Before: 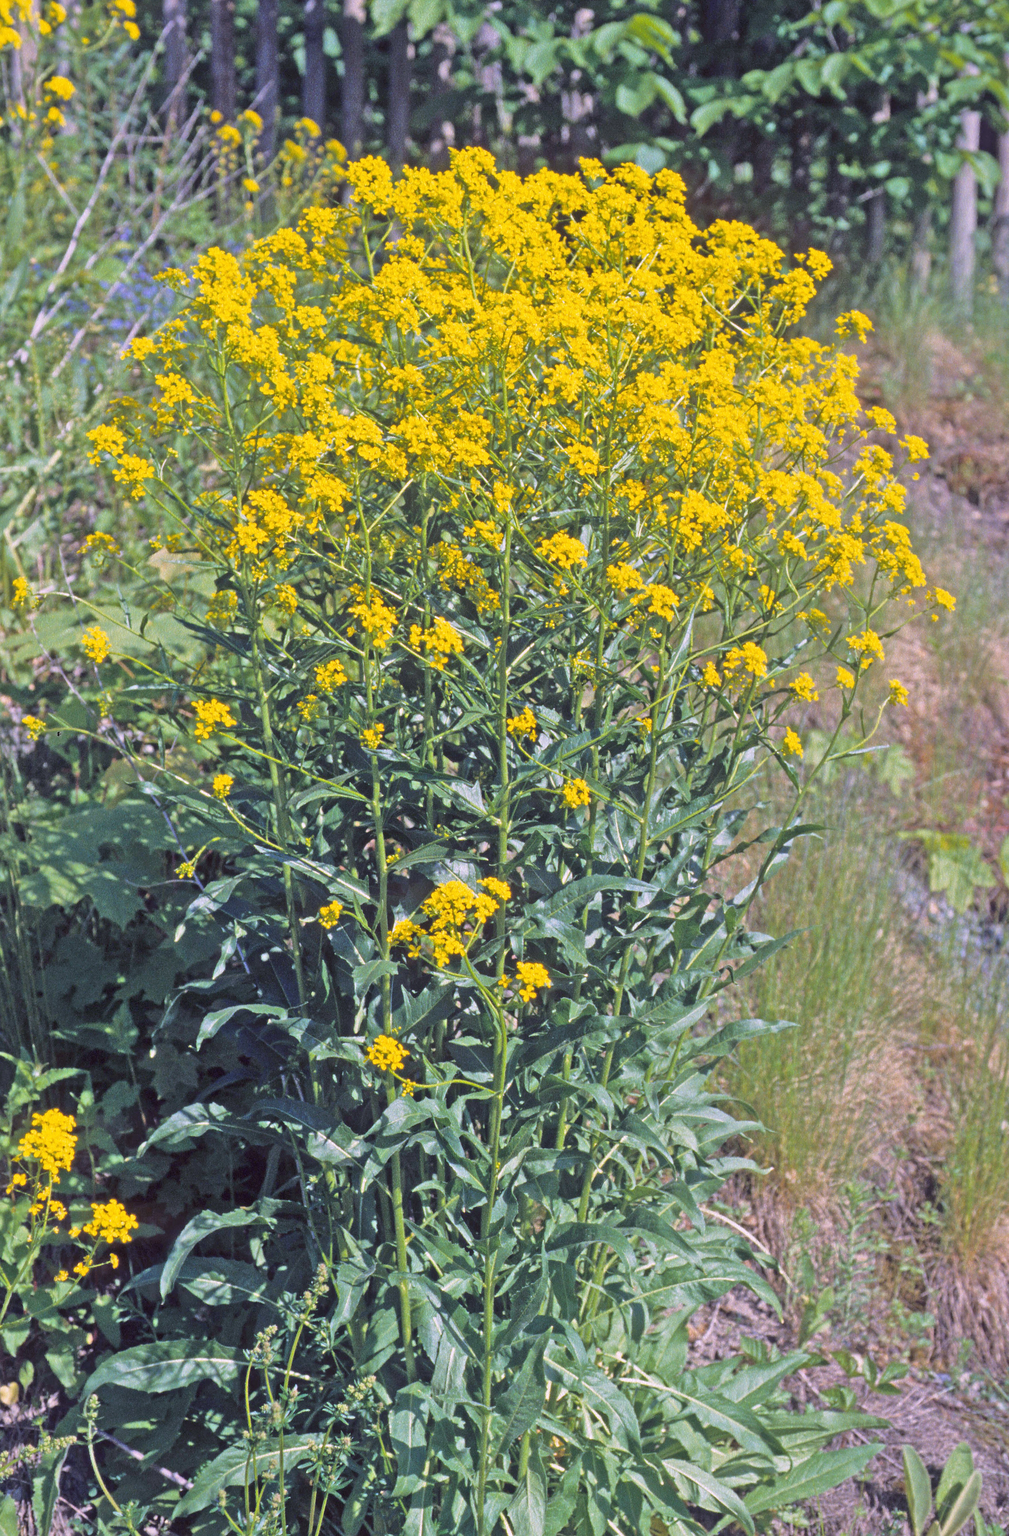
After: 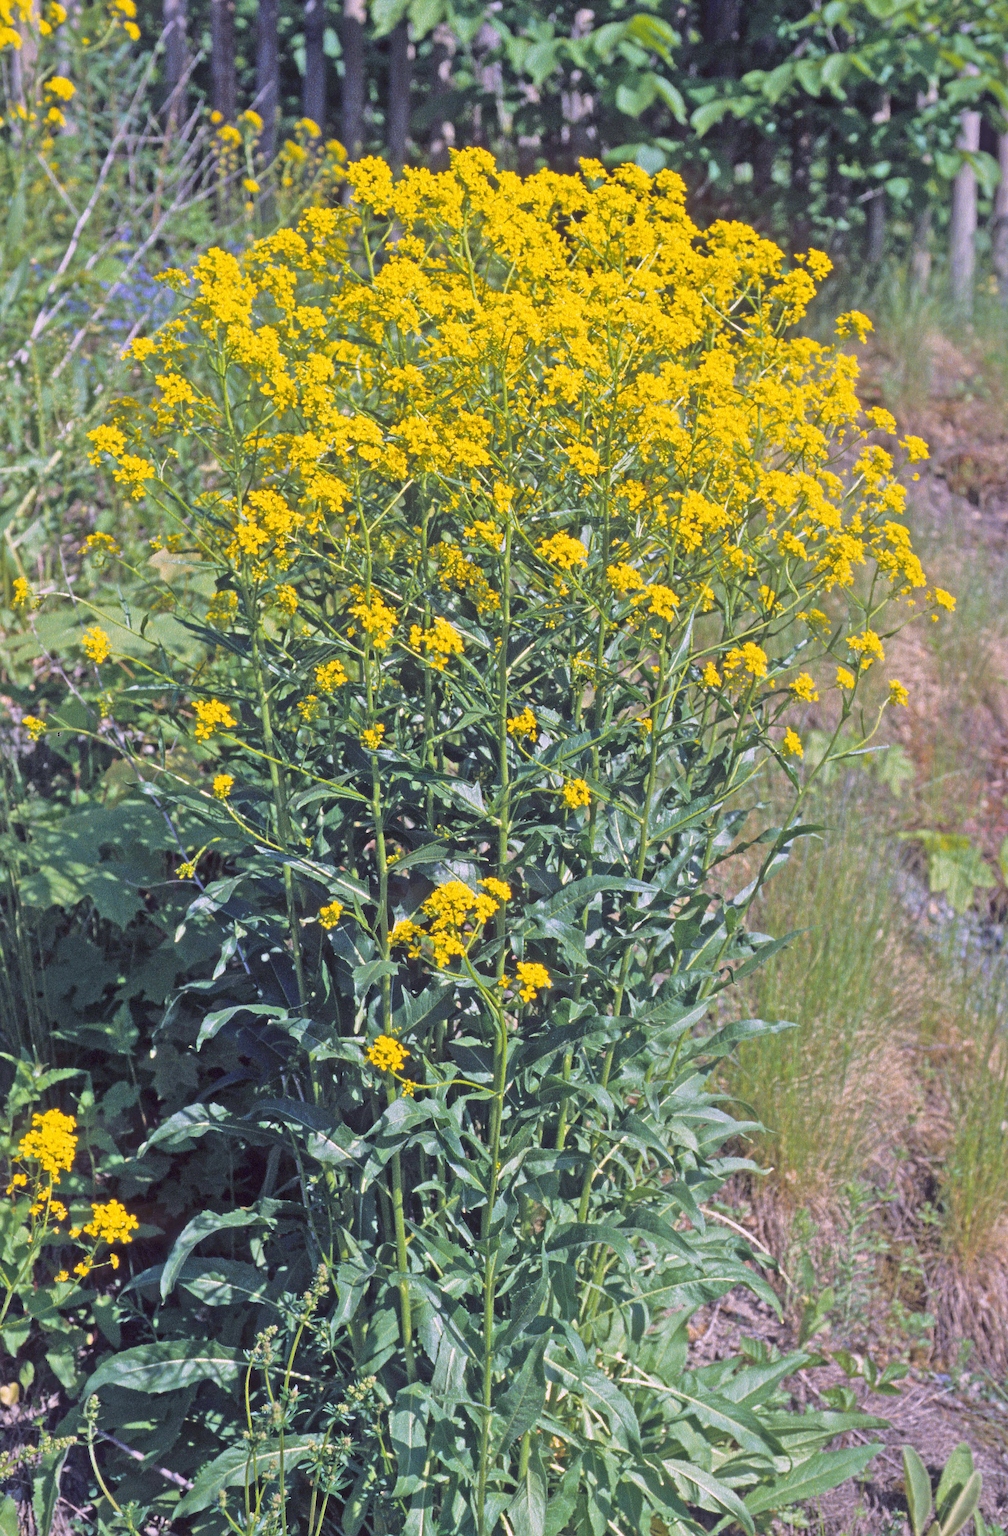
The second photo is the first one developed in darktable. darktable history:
sharpen: amount 0.207
